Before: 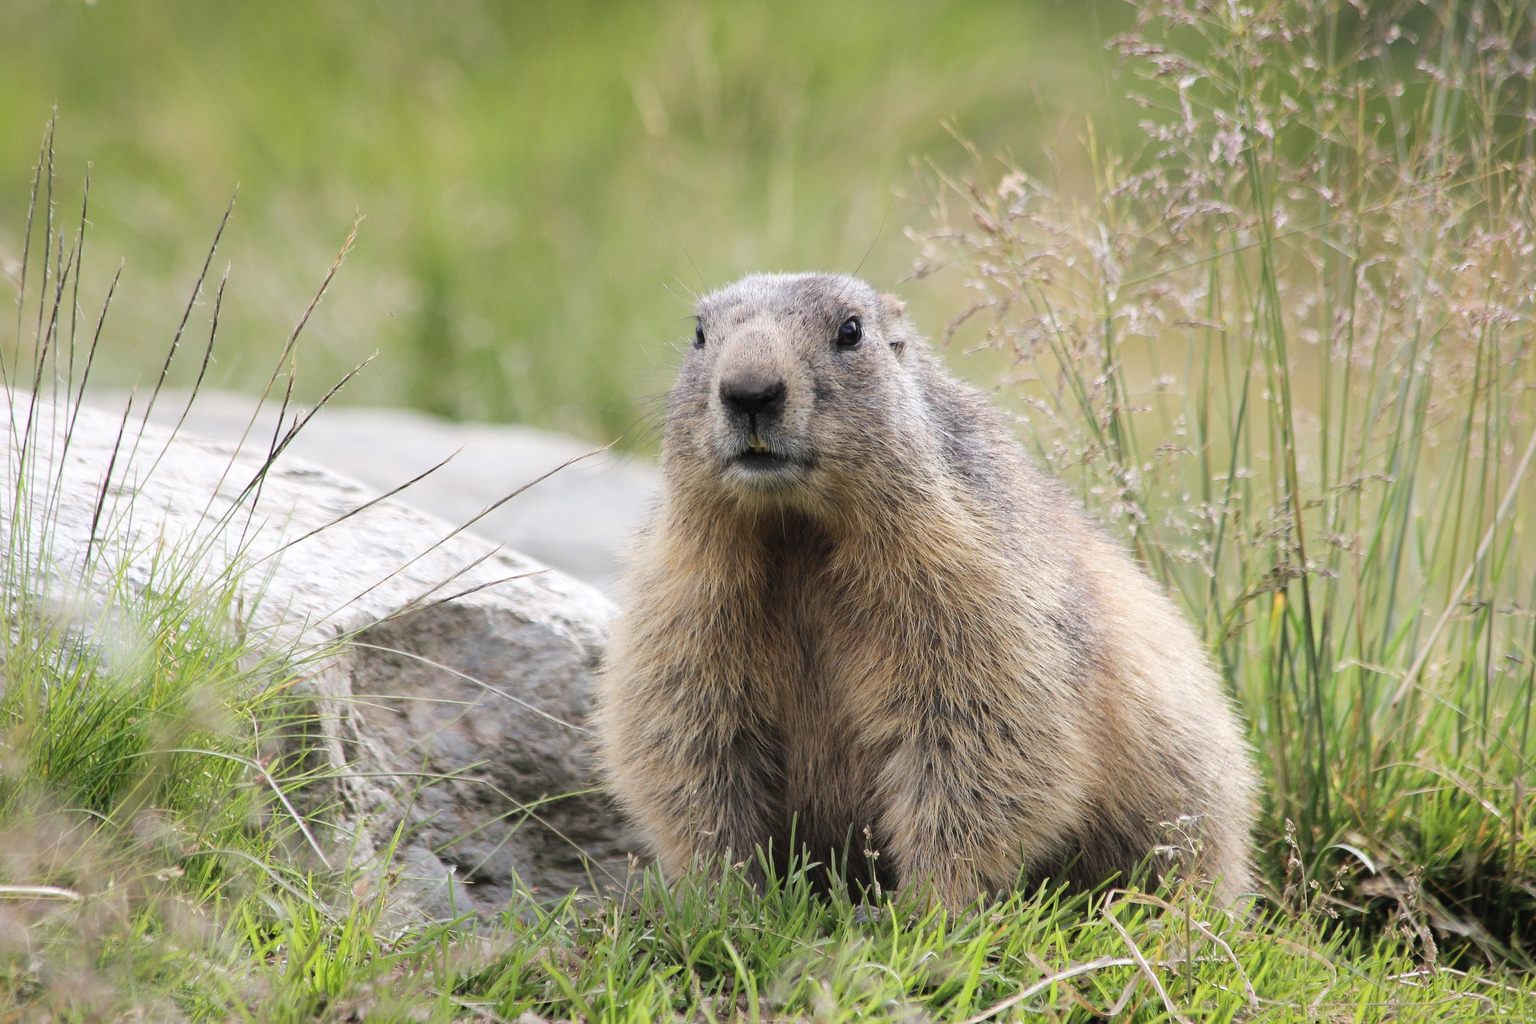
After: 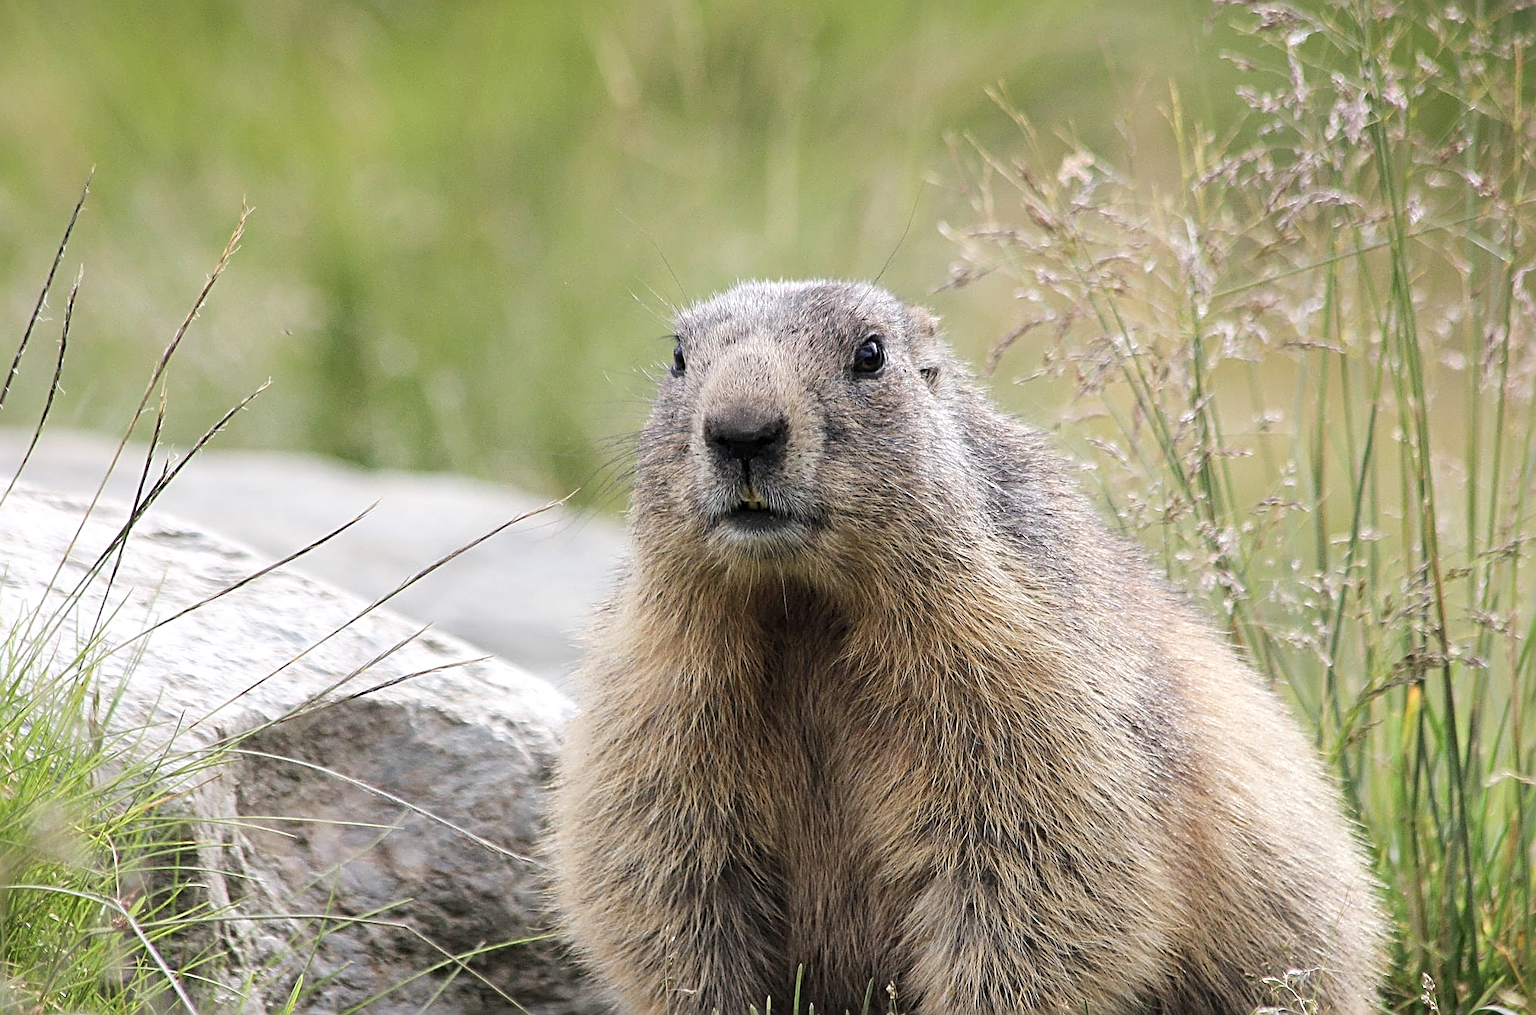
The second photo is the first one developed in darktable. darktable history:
local contrast: highlights 100%, shadows 100%, detail 120%, midtone range 0.2
crop and rotate: left 10.77%, top 5.1%, right 10.41%, bottom 16.76%
sharpen: radius 2.817, amount 0.715
